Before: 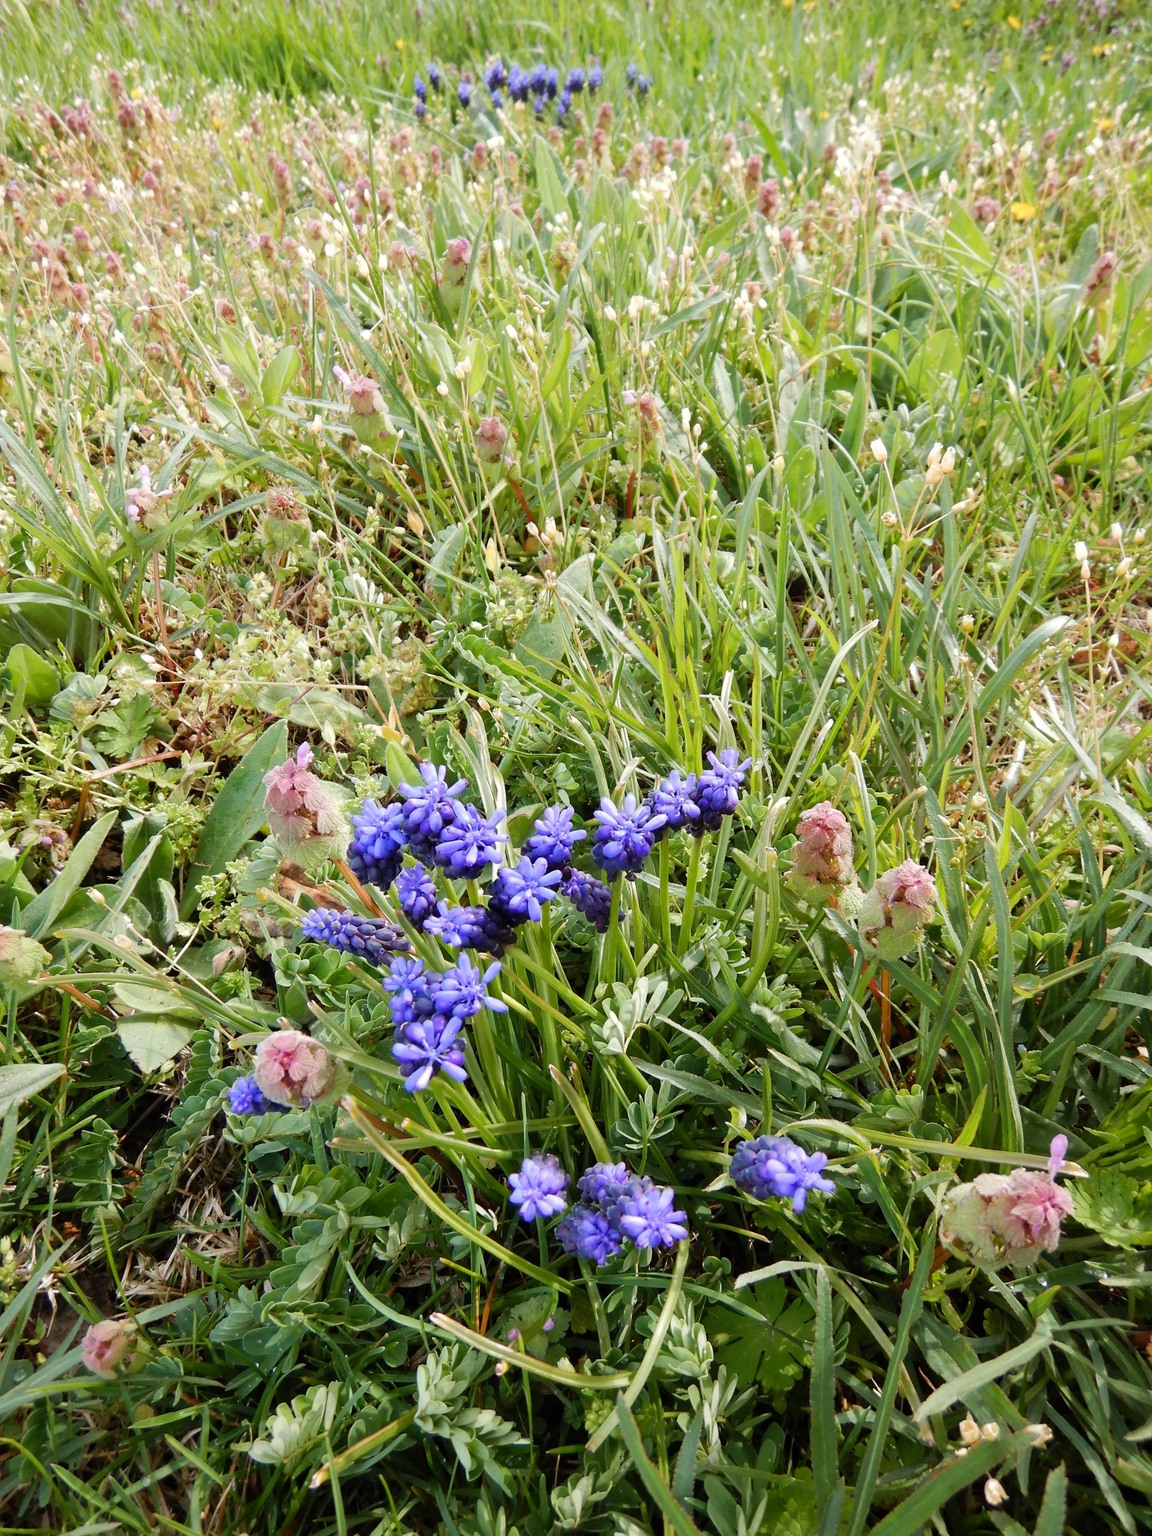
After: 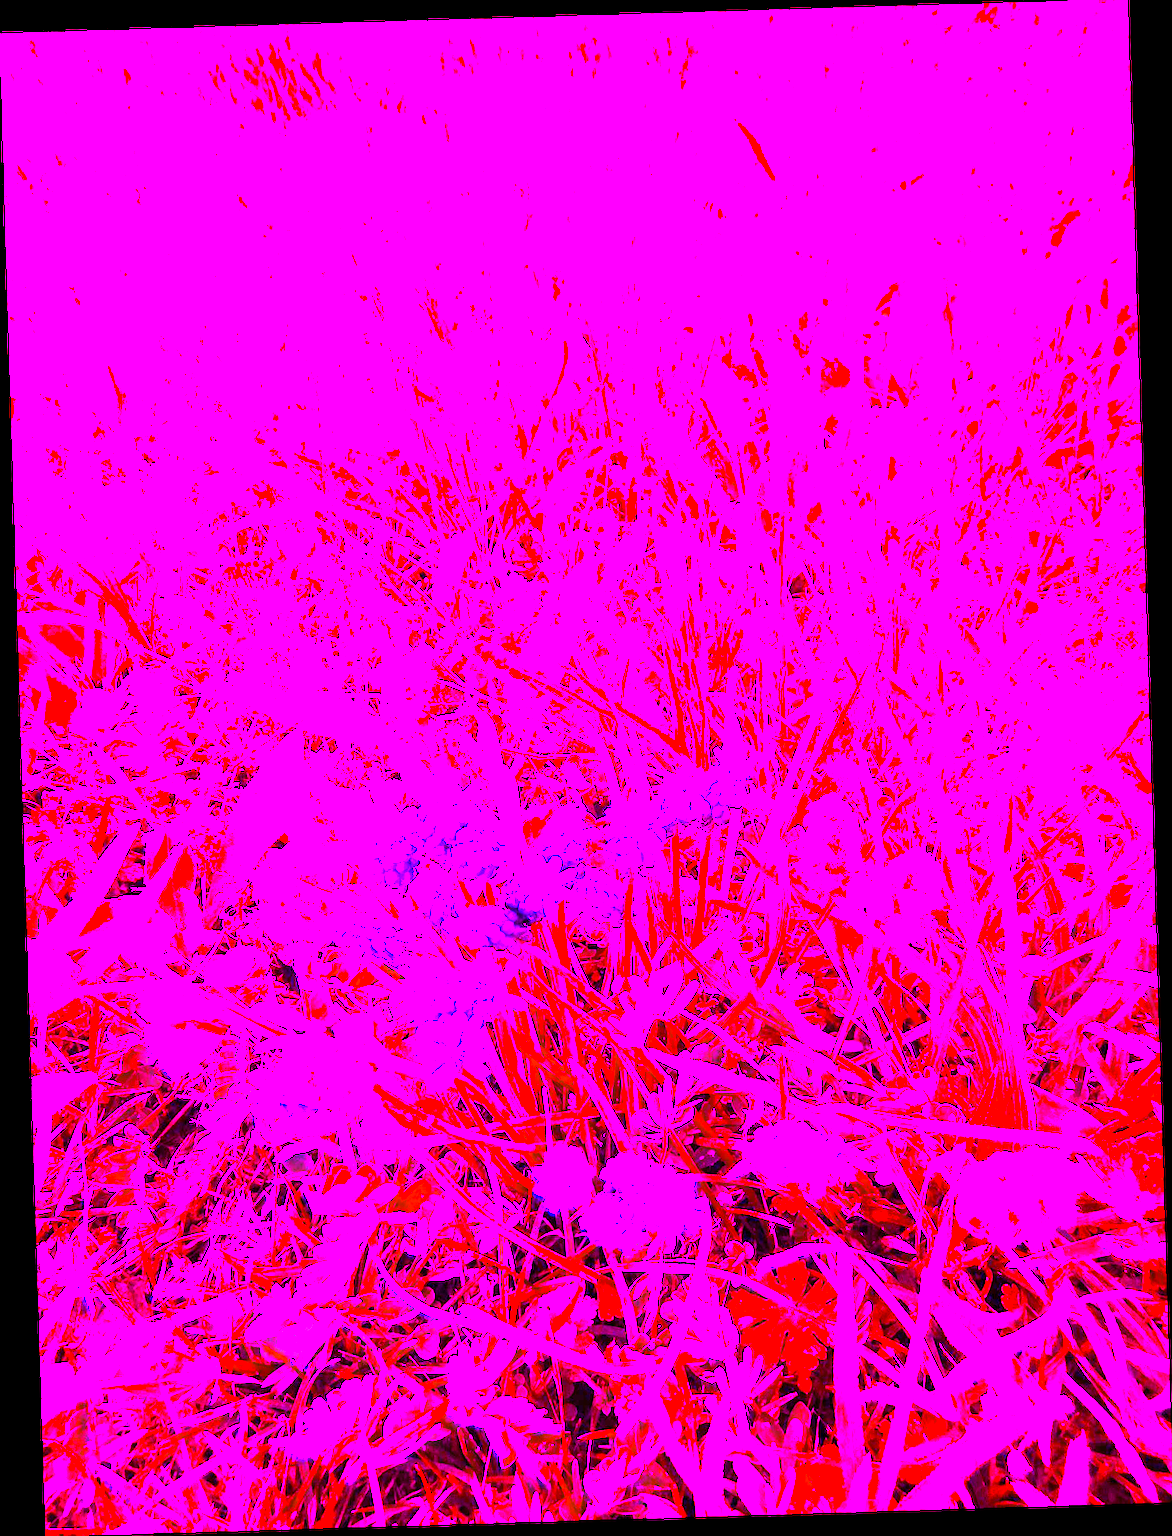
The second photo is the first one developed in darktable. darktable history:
white balance: red 8, blue 8
color balance: output saturation 120%
rotate and perspective: rotation -1.75°, automatic cropping off
exposure: exposure 0.2 EV, compensate highlight preservation false
